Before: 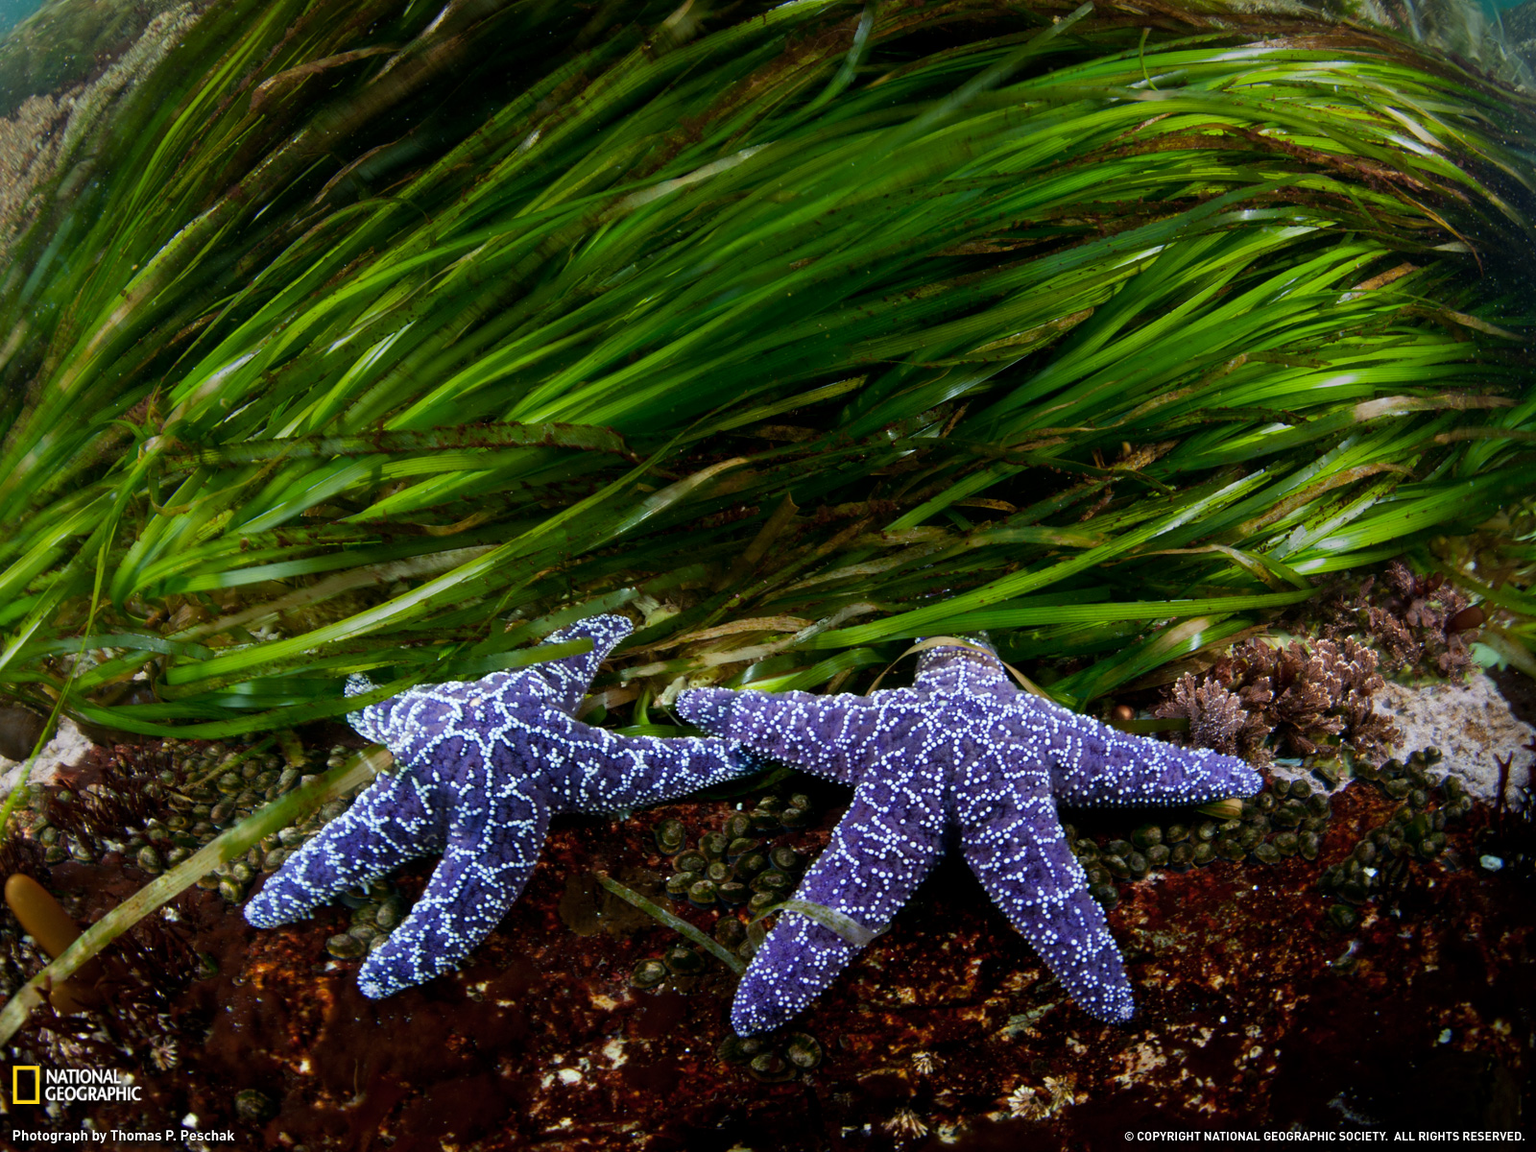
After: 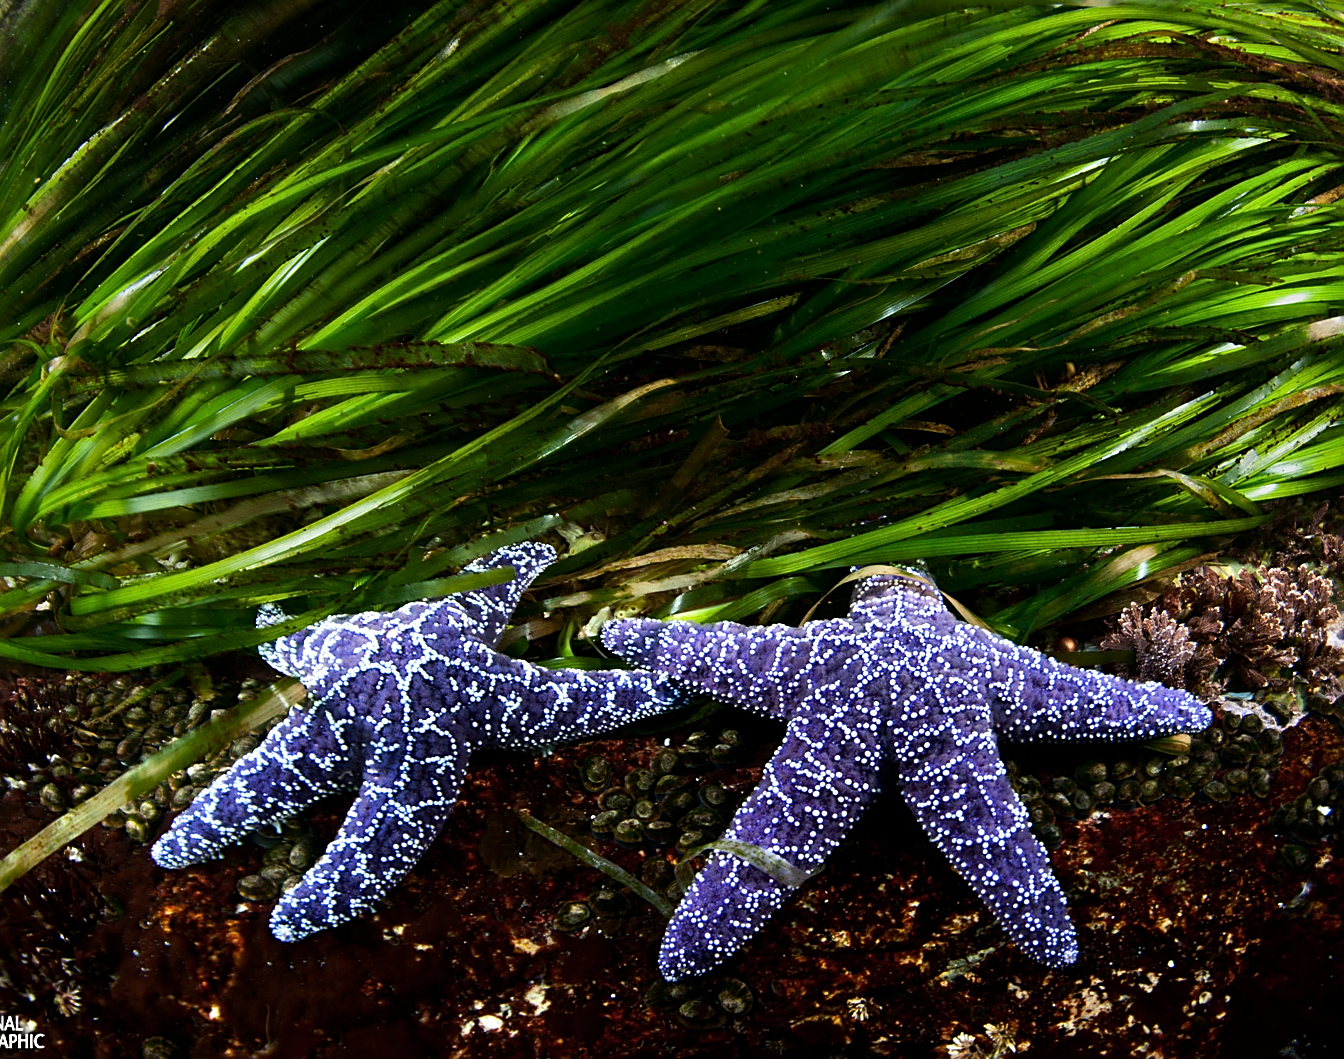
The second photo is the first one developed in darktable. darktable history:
crop: left 6.446%, top 8.188%, right 9.538%, bottom 3.548%
tone equalizer: -8 EV -0.75 EV, -7 EV -0.7 EV, -6 EV -0.6 EV, -5 EV -0.4 EV, -3 EV 0.4 EV, -2 EV 0.6 EV, -1 EV 0.7 EV, +0 EV 0.75 EV, edges refinement/feathering 500, mask exposure compensation -1.57 EV, preserve details no
sharpen: on, module defaults
